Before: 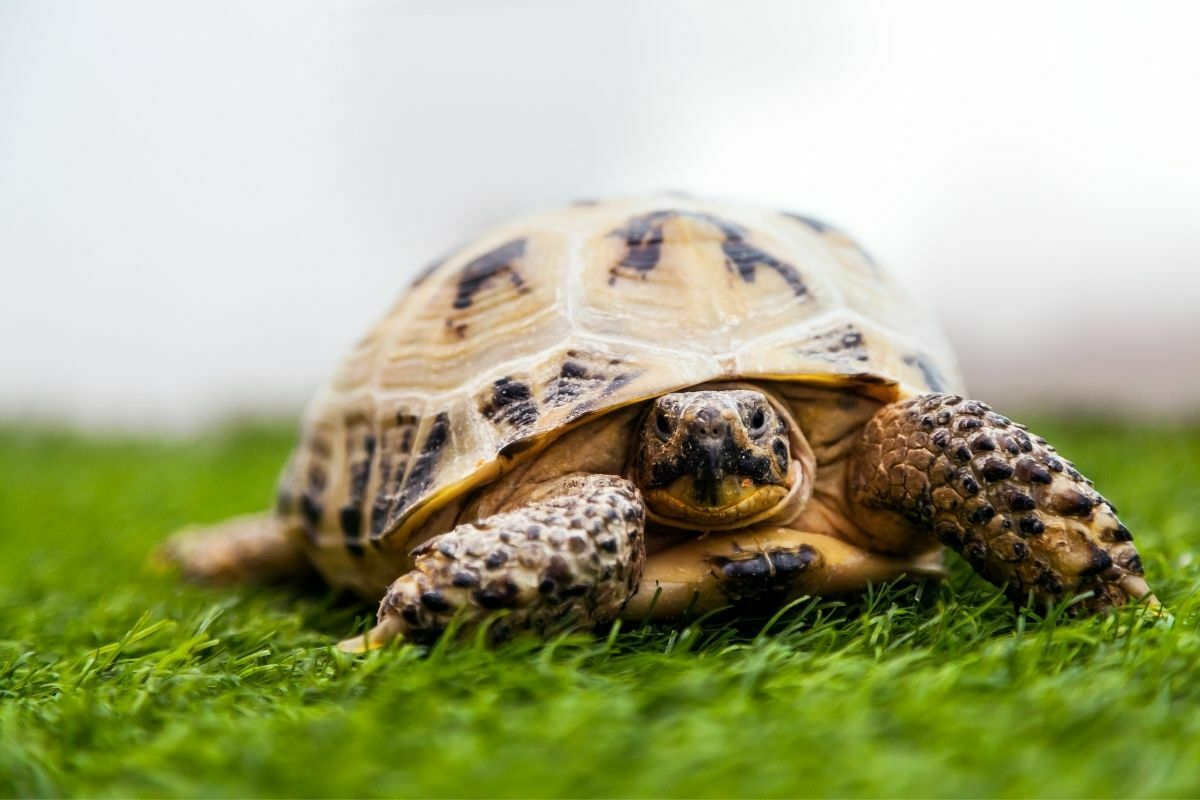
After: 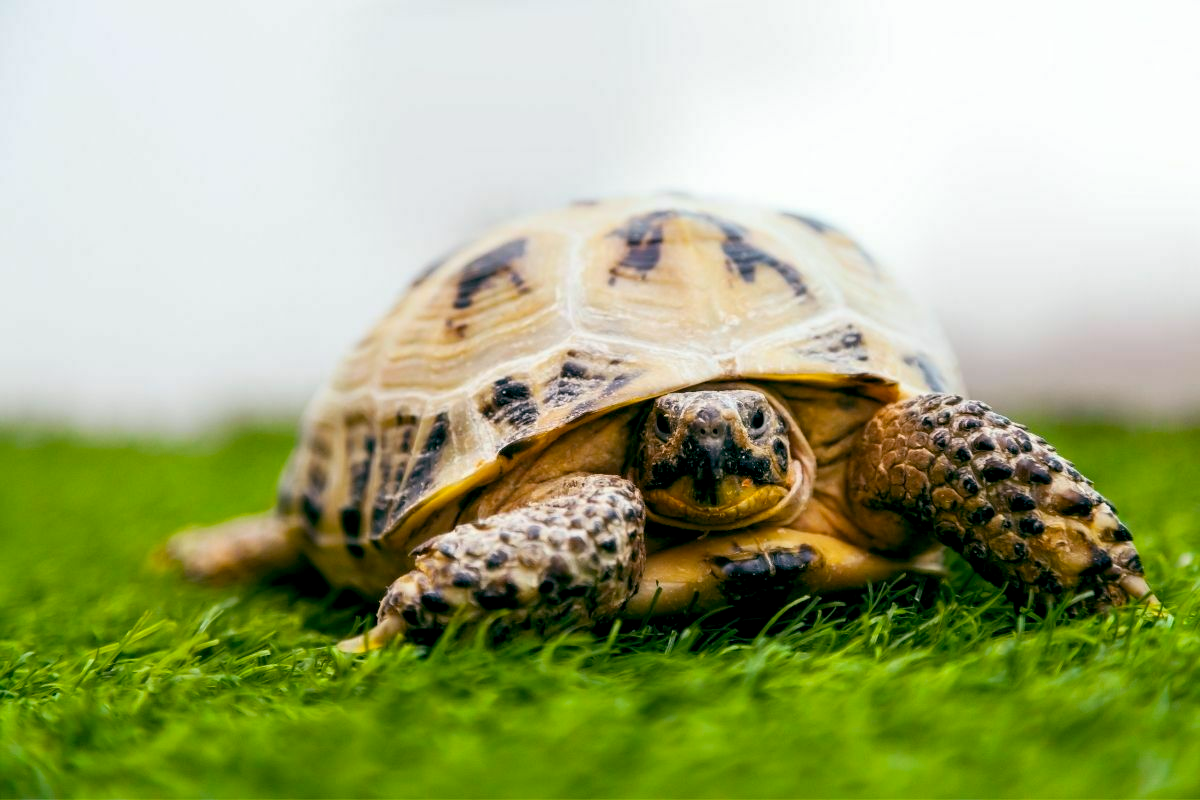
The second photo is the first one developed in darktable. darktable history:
color balance rgb: power › luminance 3.157%, power › hue 235.08°, global offset › luminance -0.347%, global offset › chroma 0.116%, global offset › hue 162.84°, perceptual saturation grading › global saturation 19.484%
exposure: compensate highlight preservation false
